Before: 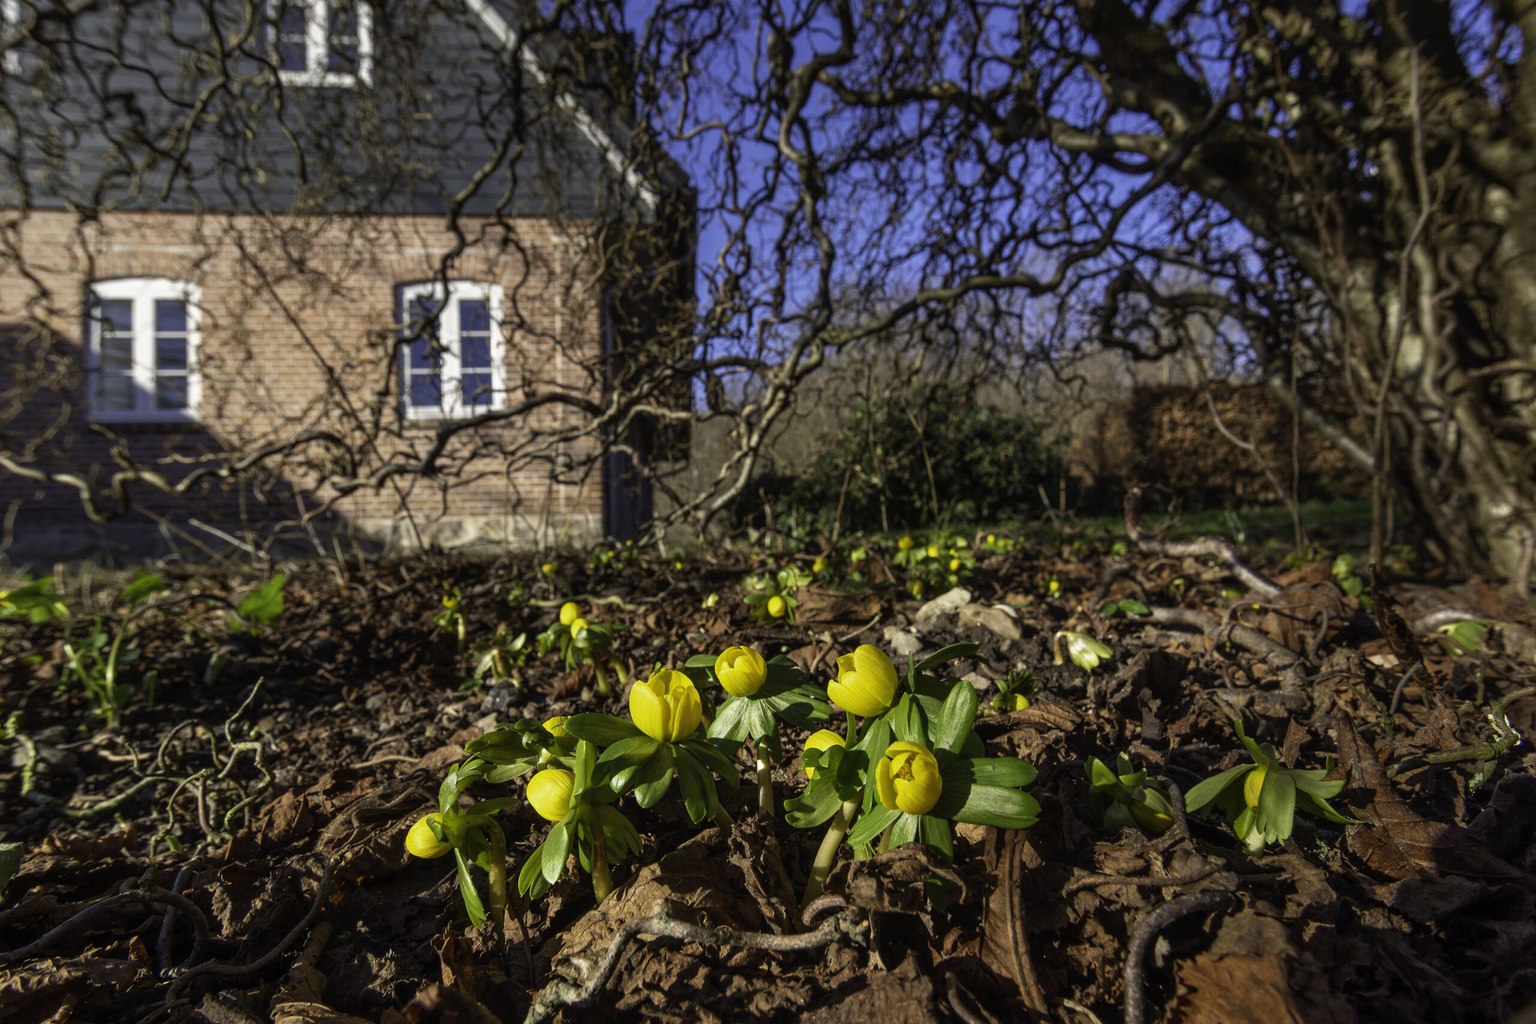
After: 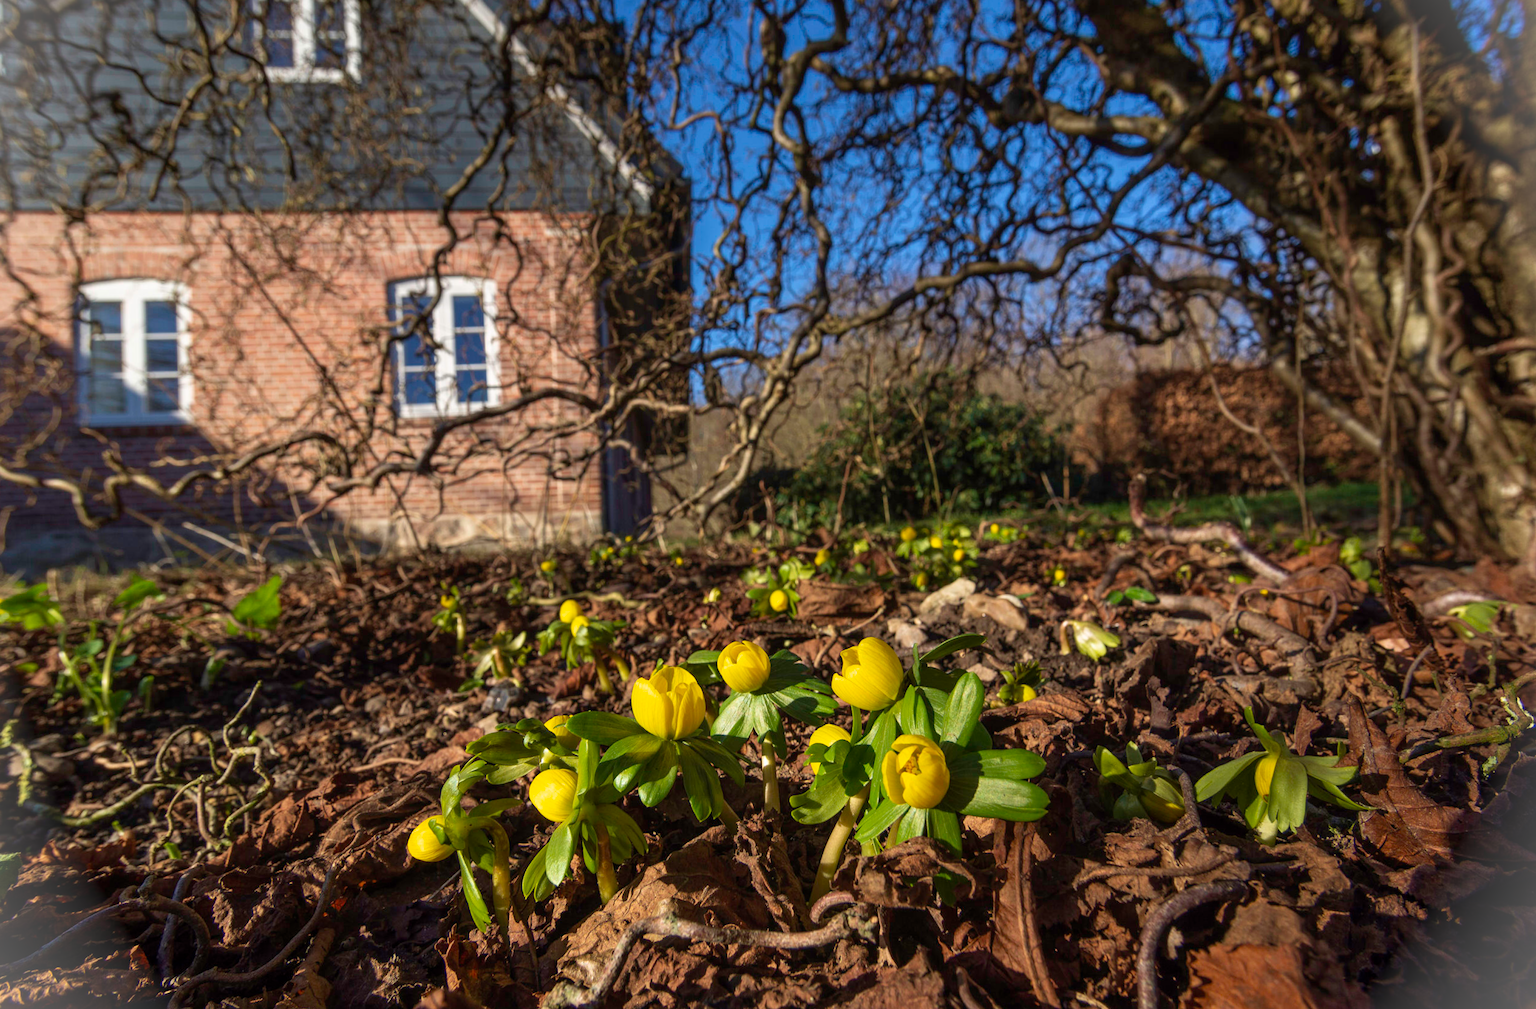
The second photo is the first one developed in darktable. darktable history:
rotate and perspective: rotation -1°, crop left 0.011, crop right 0.989, crop top 0.025, crop bottom 0.975
vignetting: fall-off start 100%, brightness 0.3, saturation 0
velvia: on, module defaults
